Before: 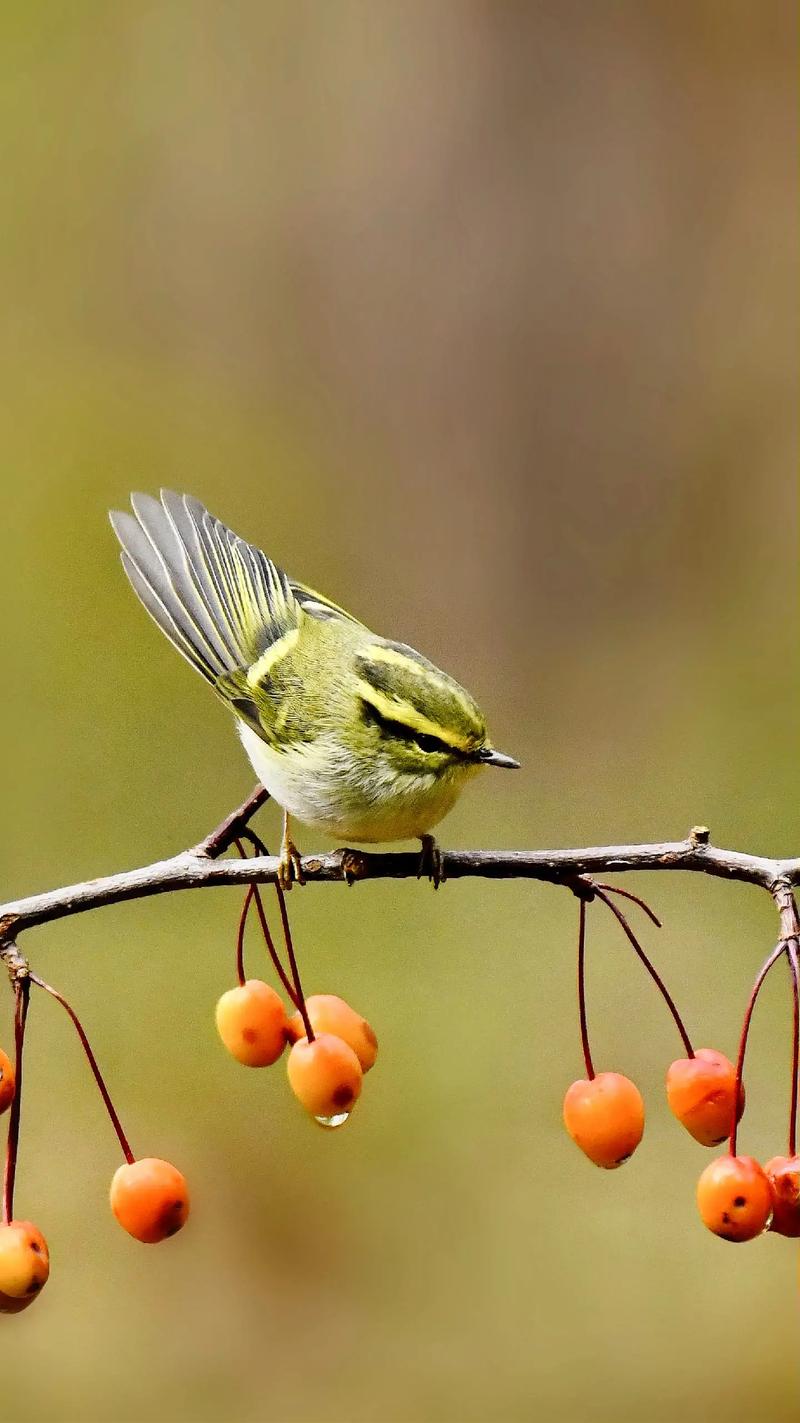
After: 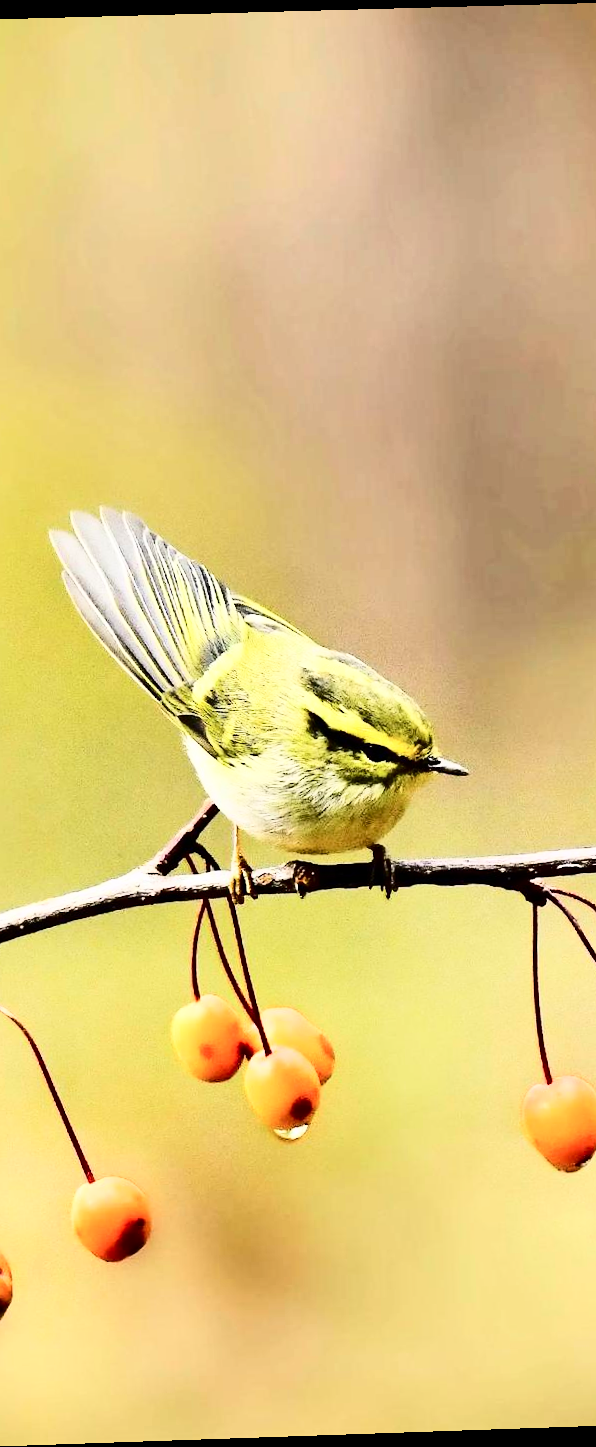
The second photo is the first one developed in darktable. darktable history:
crop and rotate: left 9.061%, right 20.142%
base curve: curves: ch0 [(0, 0) (0.028, 0.03) (0.121, 0.232) (0.46, 0.748) (0.859, 0.968) (1, 1)]
contrast brightness saturation: contrast 0.28
rotate and perspective: rotation -1.77°, lens shift (horizontal) 0.004, automatic cropping off
